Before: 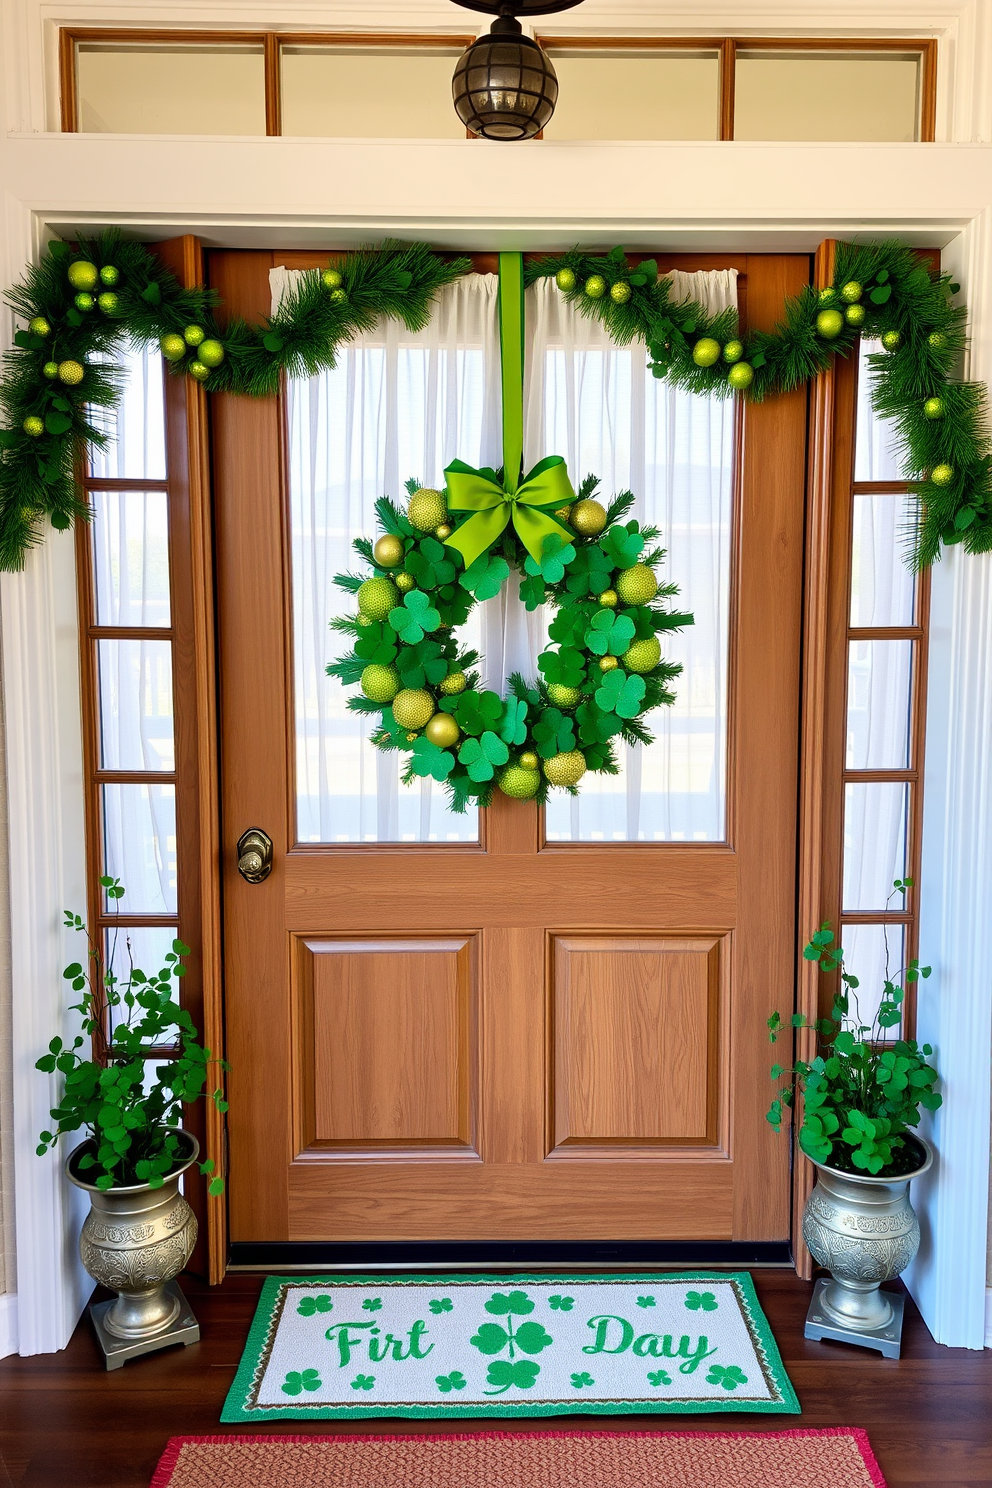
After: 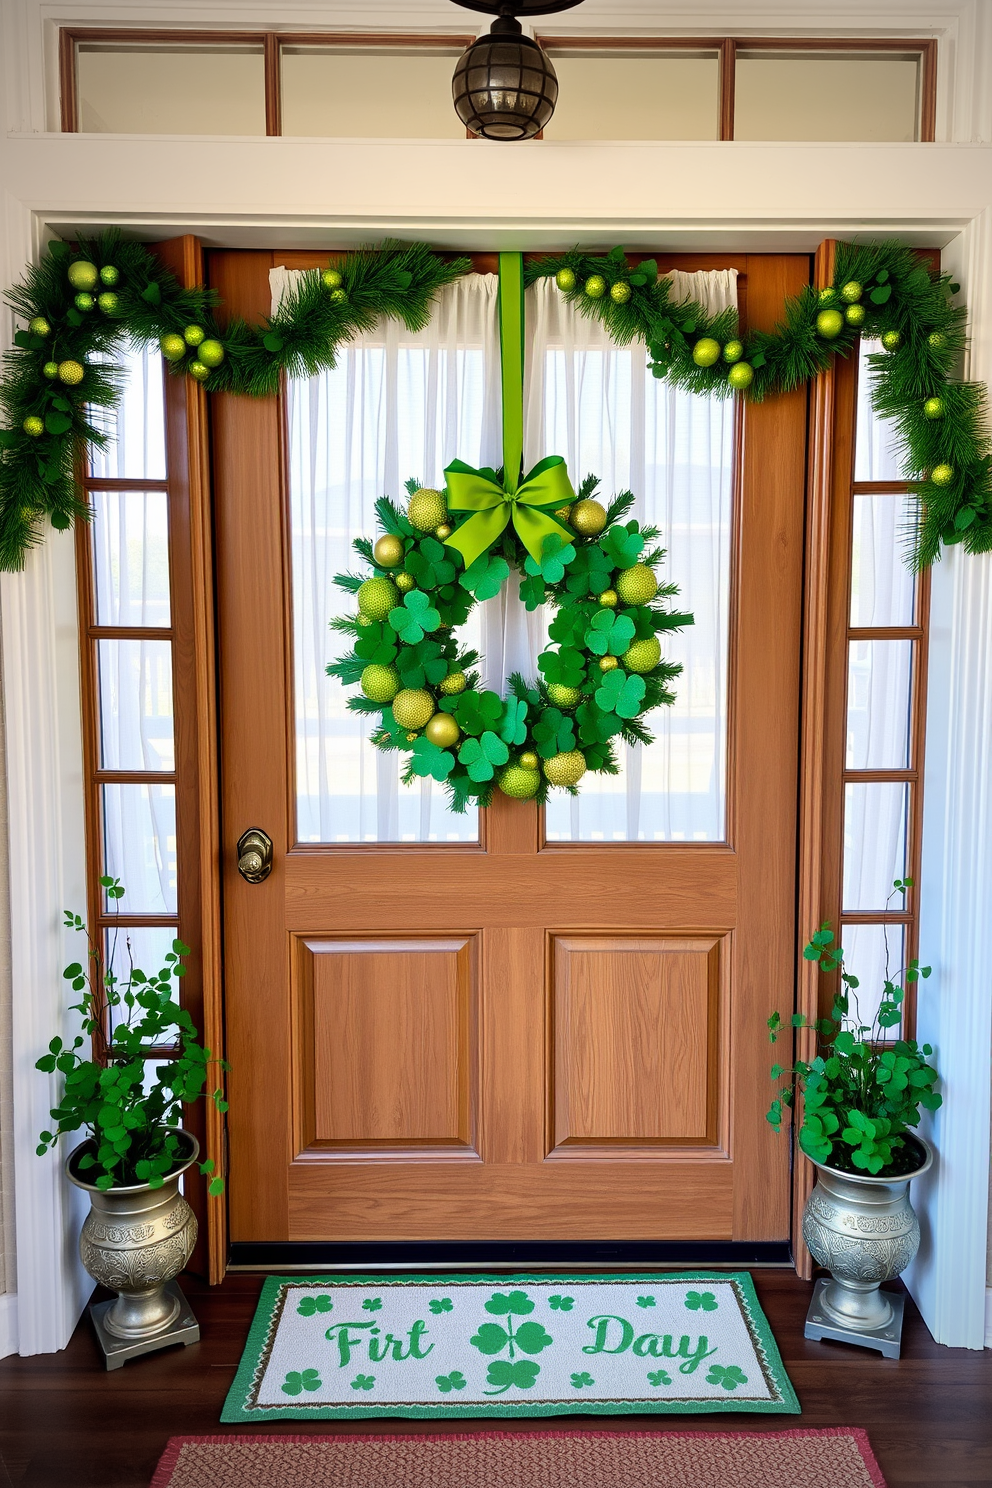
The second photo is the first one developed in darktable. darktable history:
vignetting: width/height ratio 1.096
